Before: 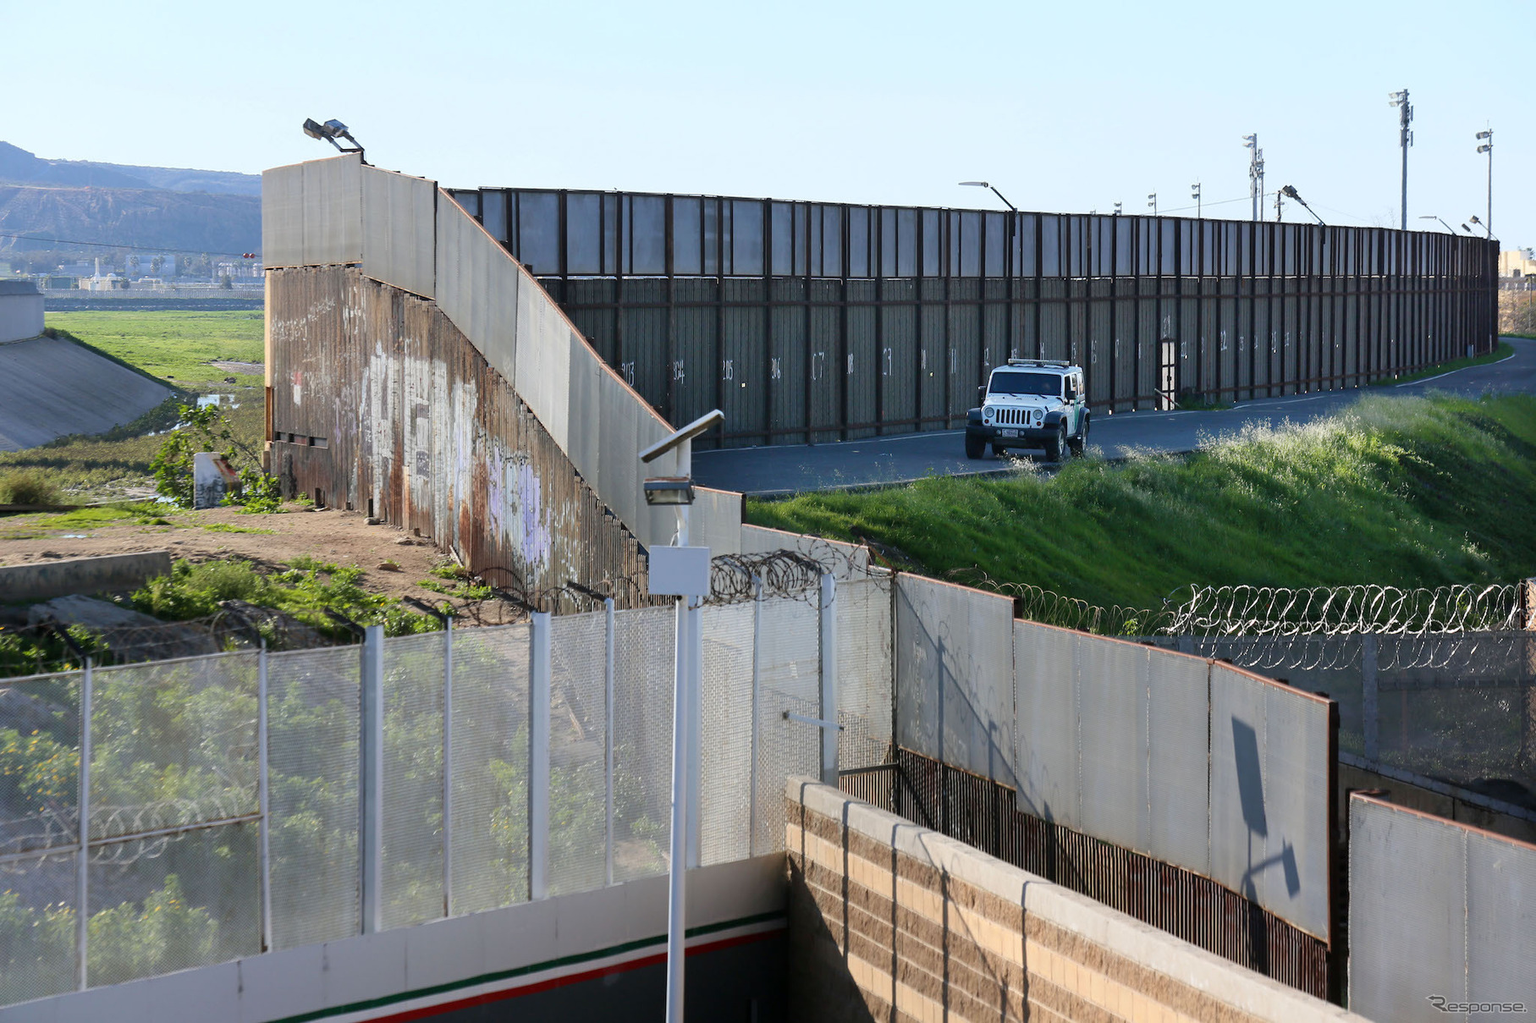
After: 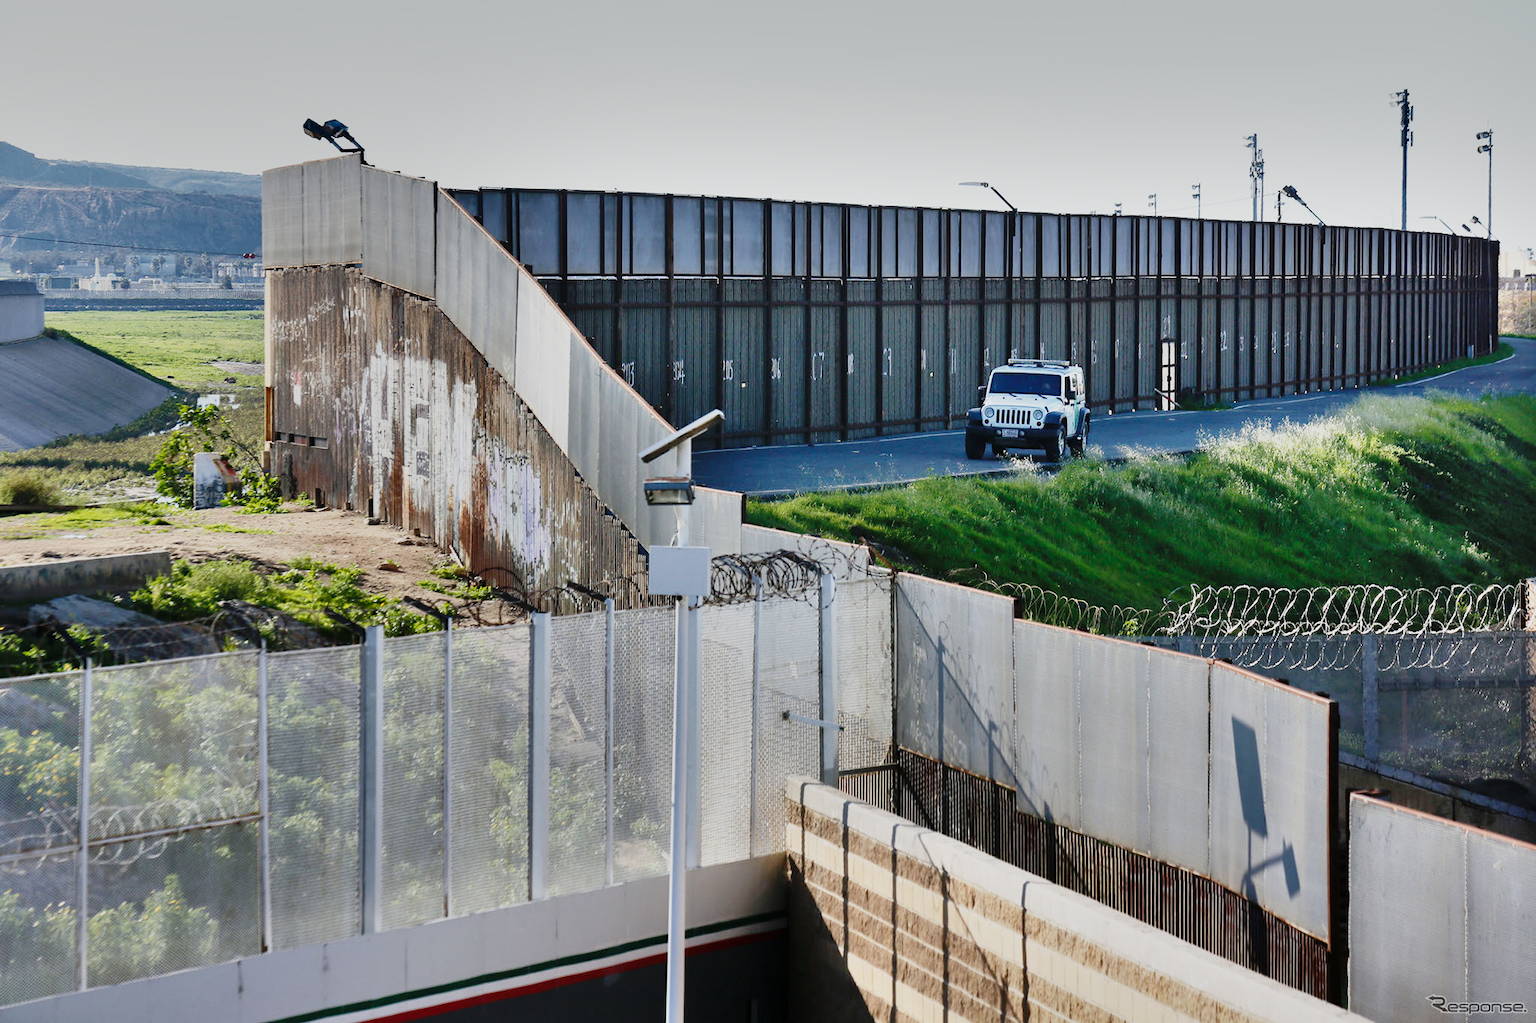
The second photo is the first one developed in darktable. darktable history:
shadows and highlights: shadows 79.93, white point adjustment -8.93, highlights -61.36, soften with gaussian
contrast brightness saturation: saturation -0.167
exposure: compensate highlight preservation false
base curve: curves: ch0 [(0, 0) (0.028, 0.03) (0.105, 0.232) (0.387, 0.748) (0.754, 0.968) (1, 1)], preserve colors none
